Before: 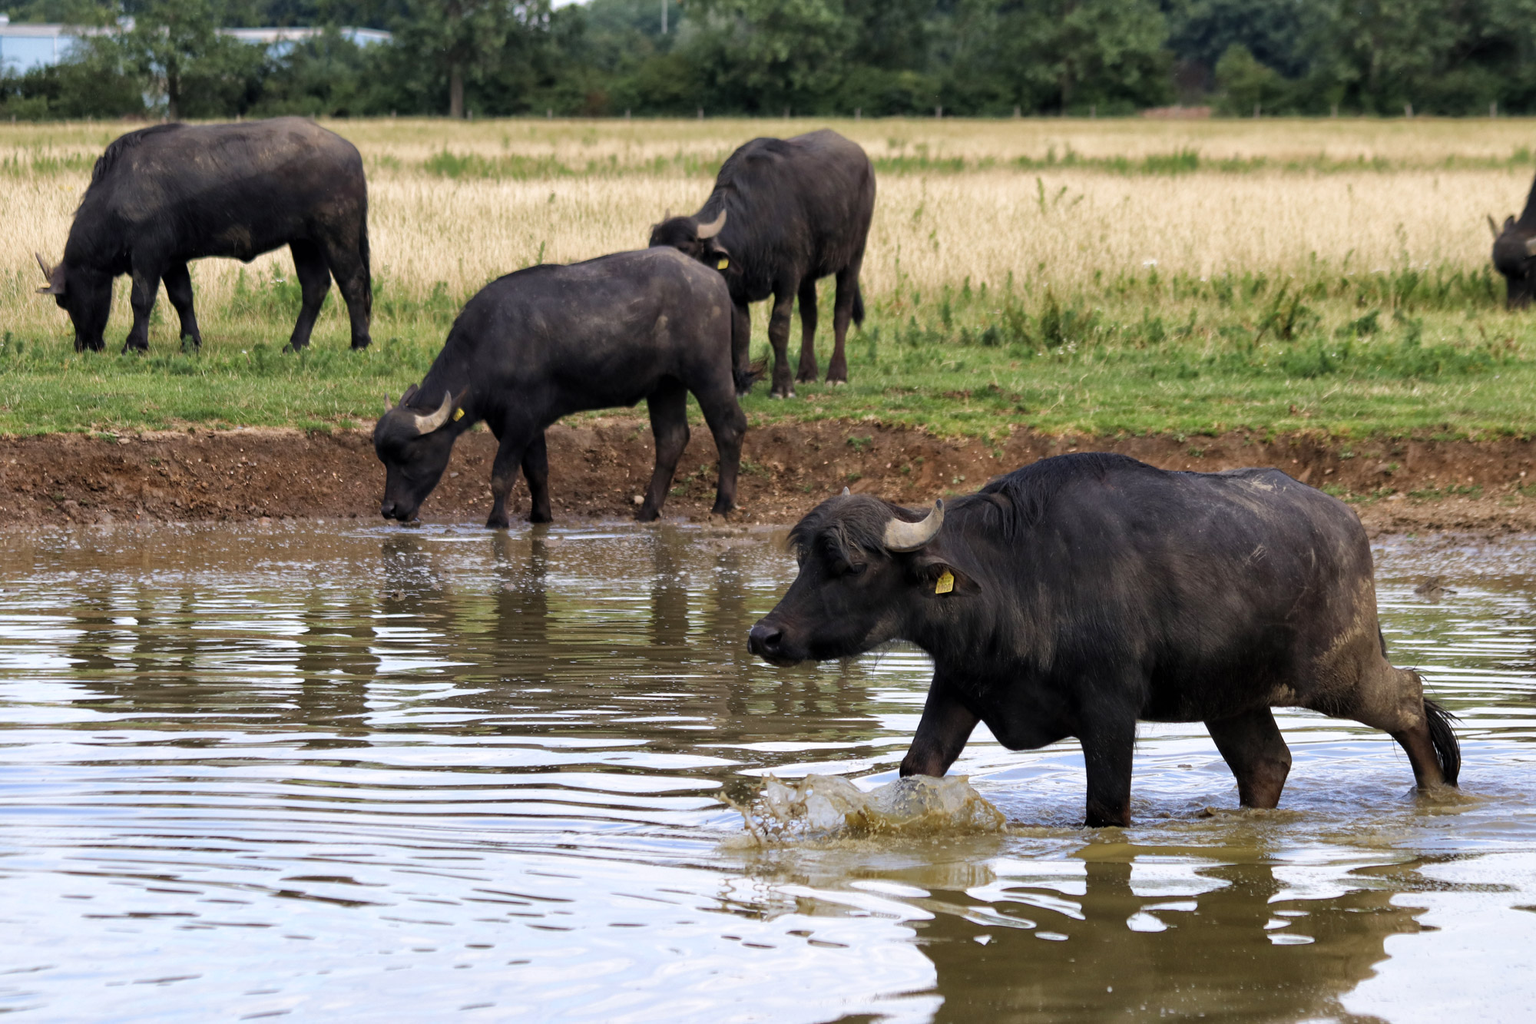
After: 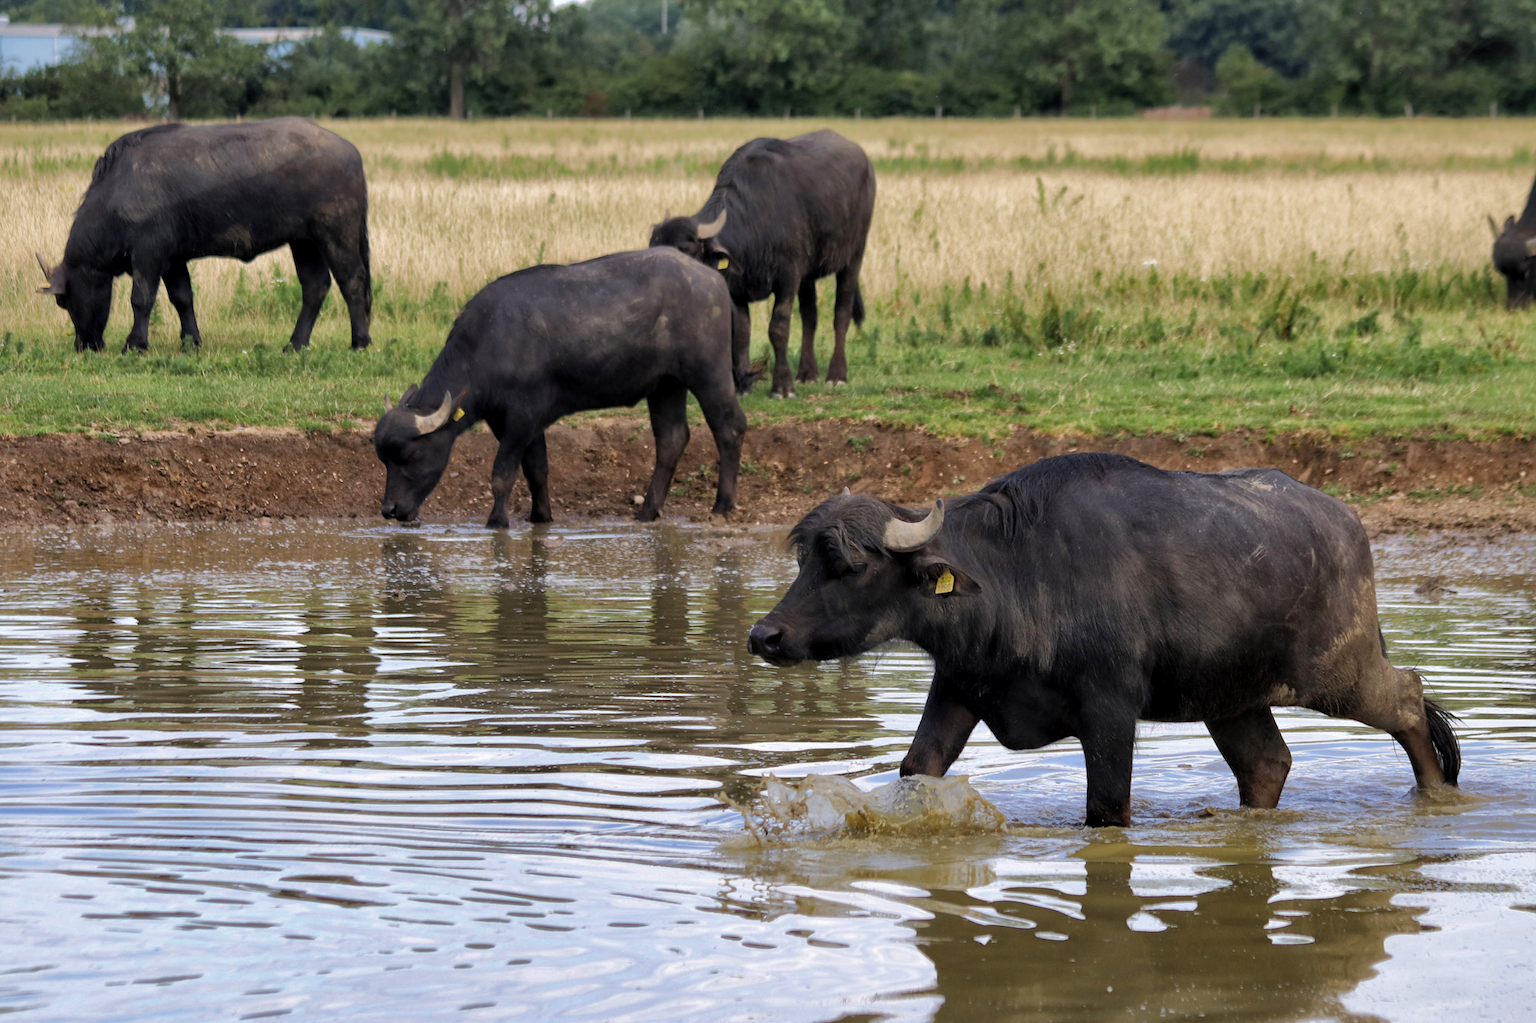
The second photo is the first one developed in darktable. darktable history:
exposure: black level correction 0.001, compensate exposure bias true, compensate highlight preservation false
shadows and highlights: shadows 39.27, highlights -60.08
